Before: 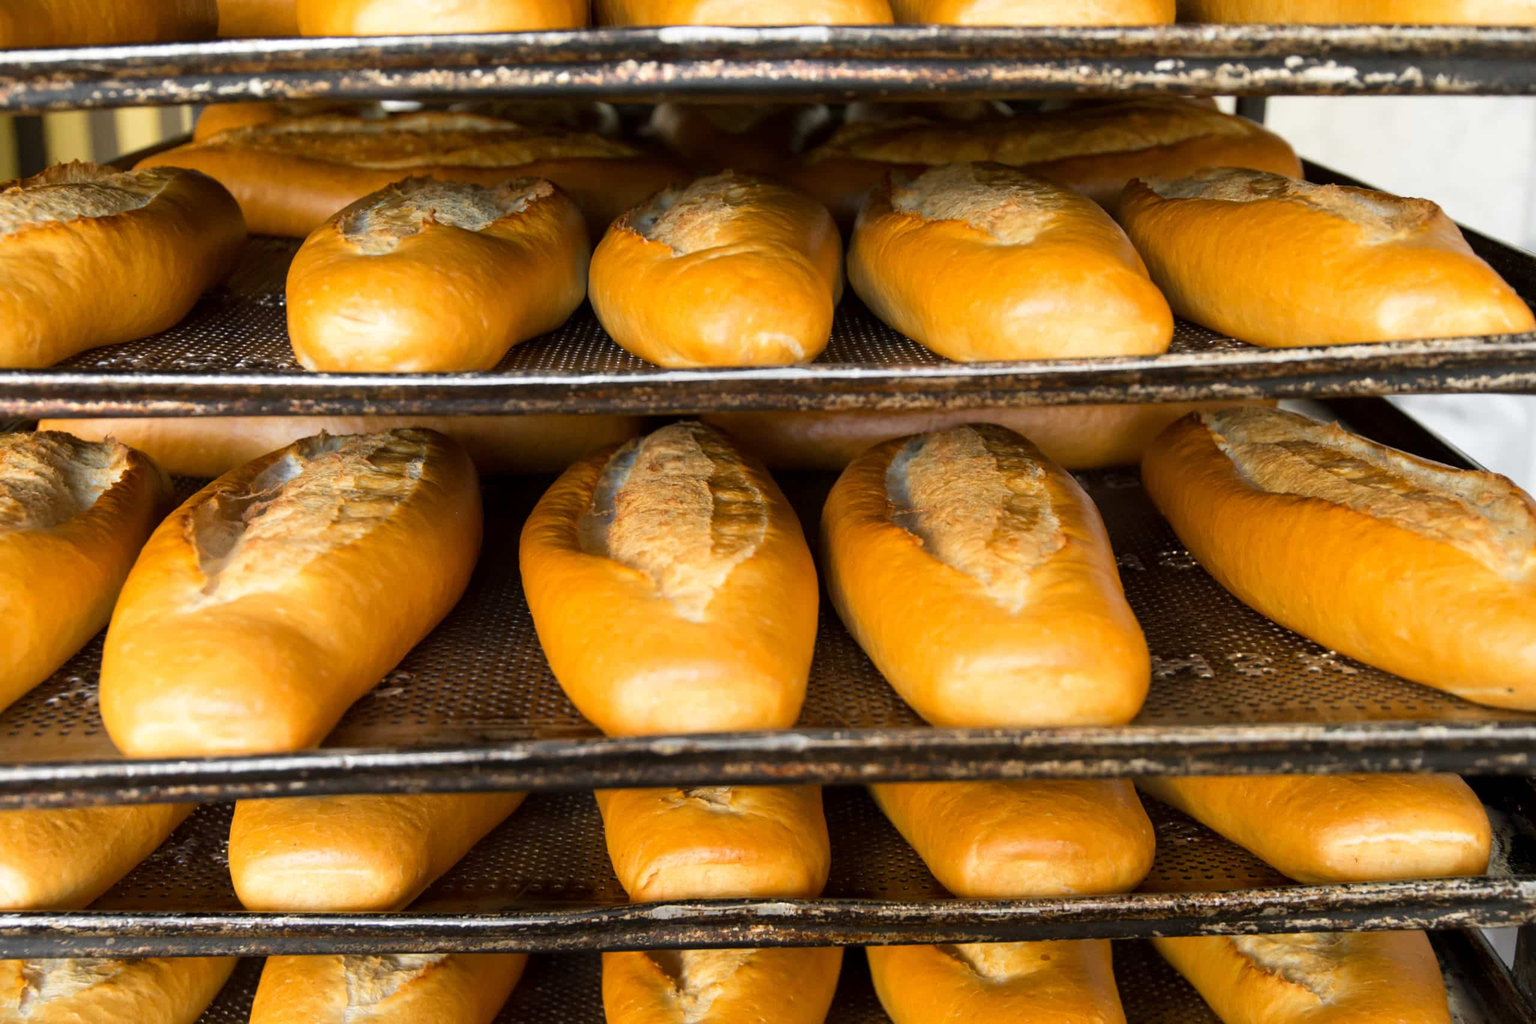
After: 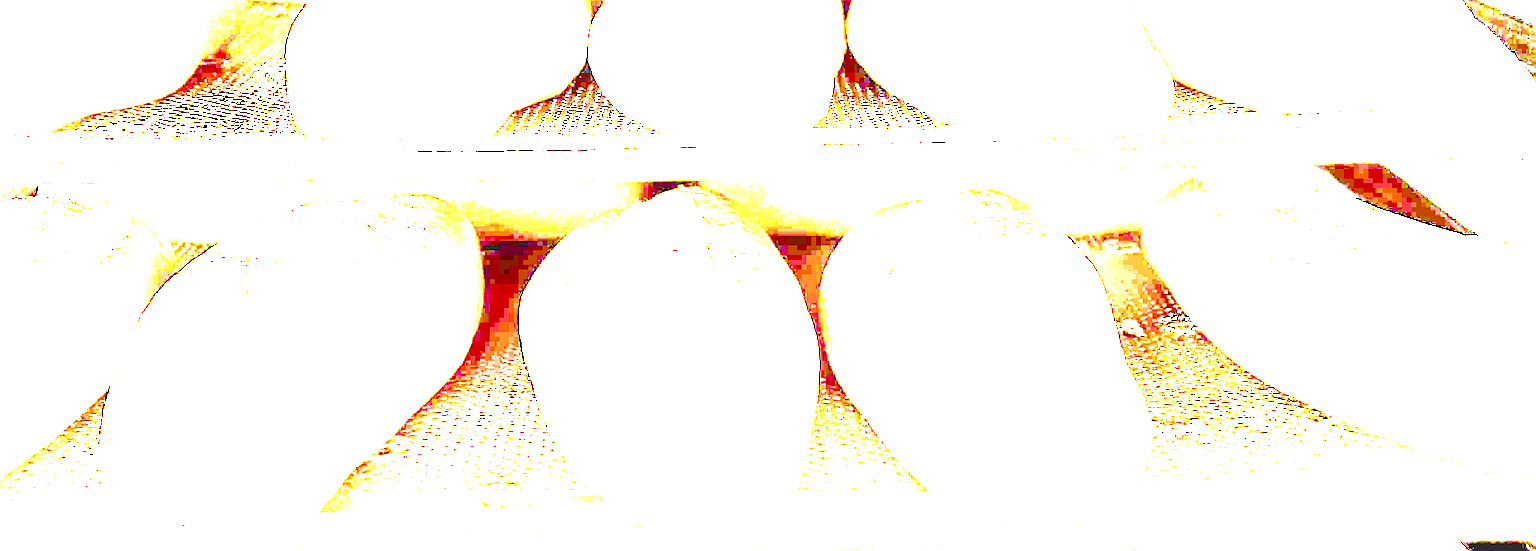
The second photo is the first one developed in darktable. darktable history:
local contrast: mode bilateral grid, contrast 20, coarseness 49, detail 120%, midtone range 0.2
color balance rgb: shadows lift › chroma 3.085%, shadows lift › hue 278.89°, perceptual saturation grading › global saturation 20%, perceptual saturation grading › highlights -25.516%, perceptual saturation grading › shadows 26.044%, global vibrance 11.122%
crop and rotate: top 22.957%, bottom 23.181%
exposure: exposure 7.999 EV, compensate highlight preservation false
color correction: highlights a* -2.91, highlights b* -2.71, shadows a* 2.15, shadows b* 2.99
sharpen: on, module defaults
contrast brightness saturation: contrast 0.133, brightness -0.232, saturation 0.14
